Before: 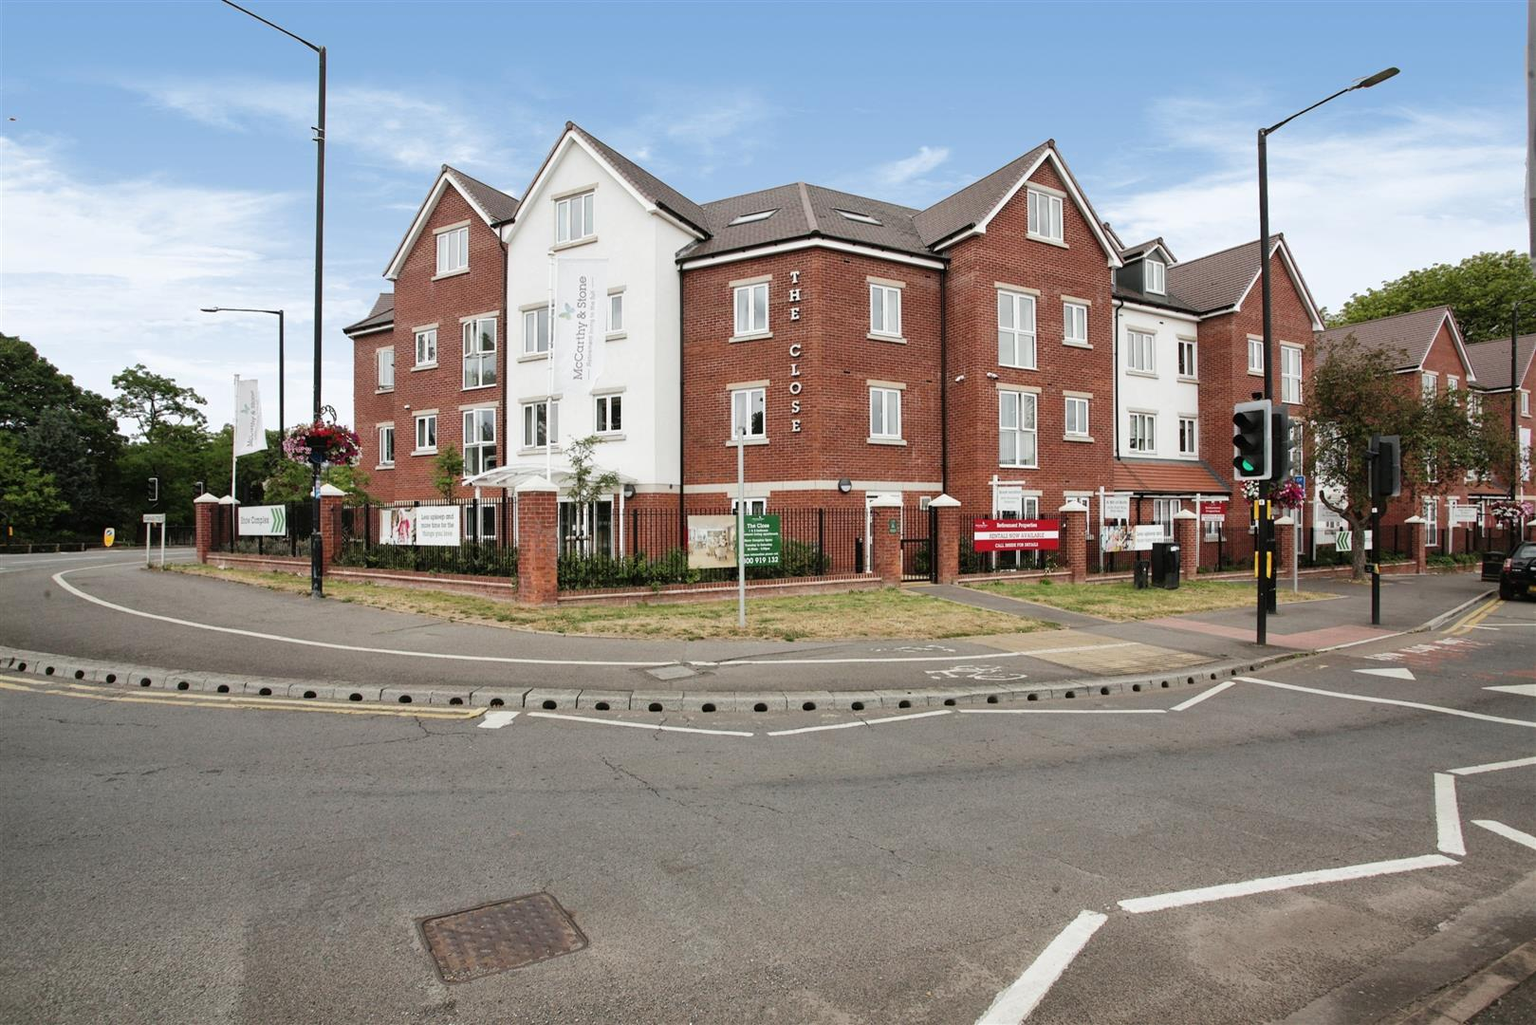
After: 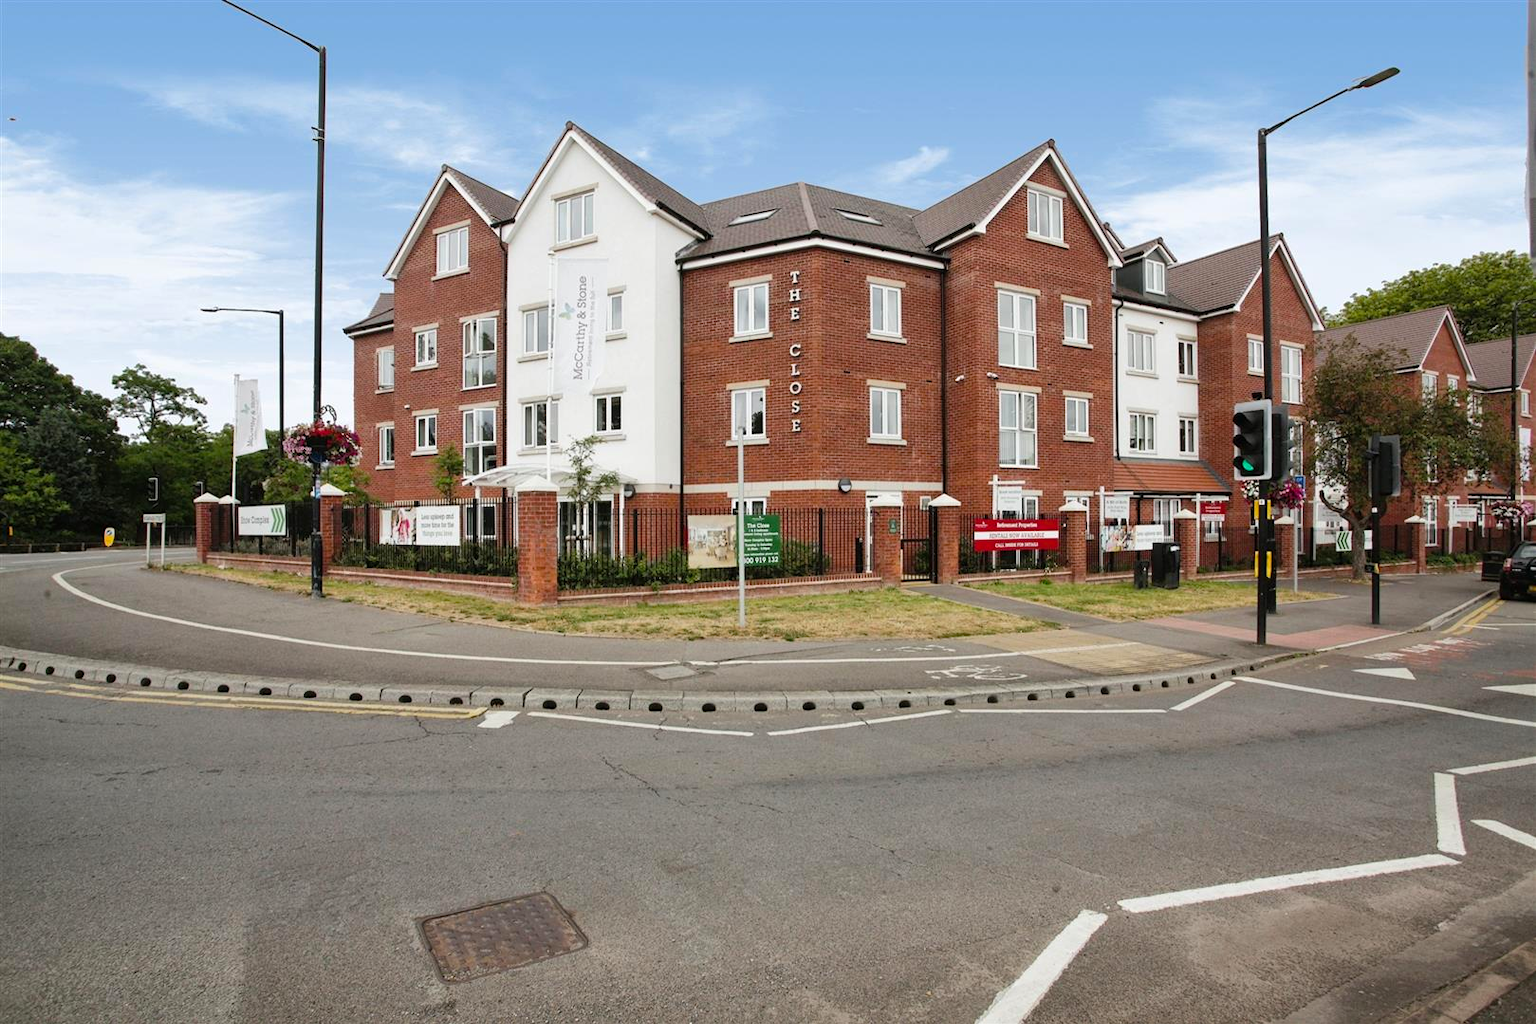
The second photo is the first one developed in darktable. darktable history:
color balance rgb: perceptual saturation grading › global saturation 30.219%
contrast brightness saturation: saturation -0.095
